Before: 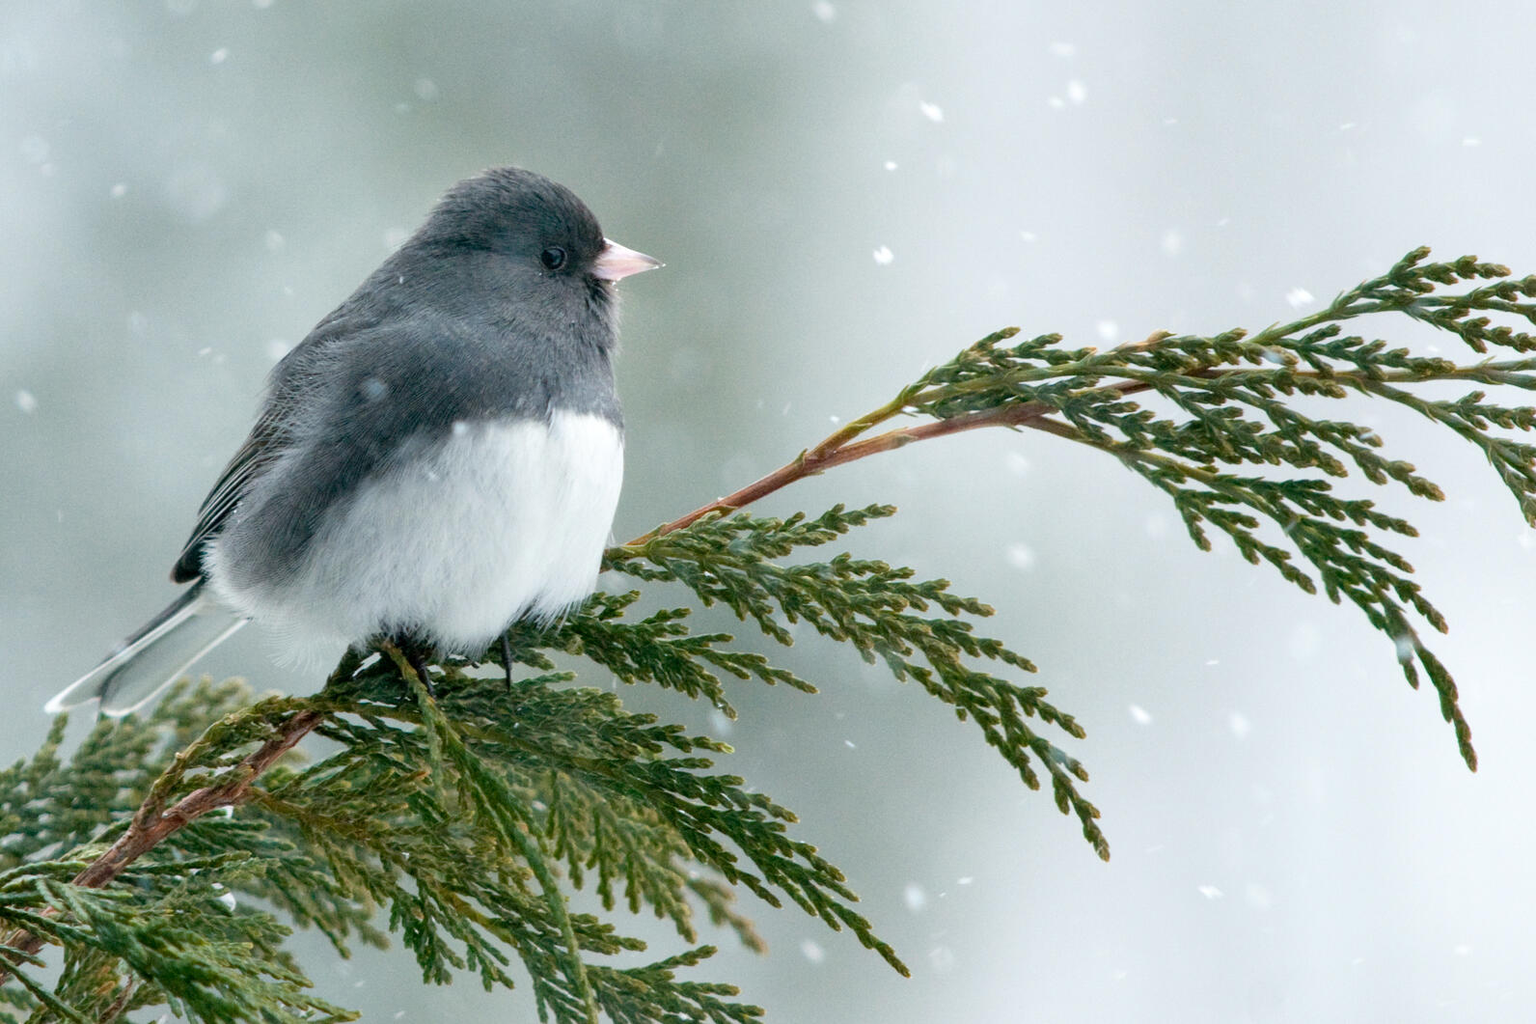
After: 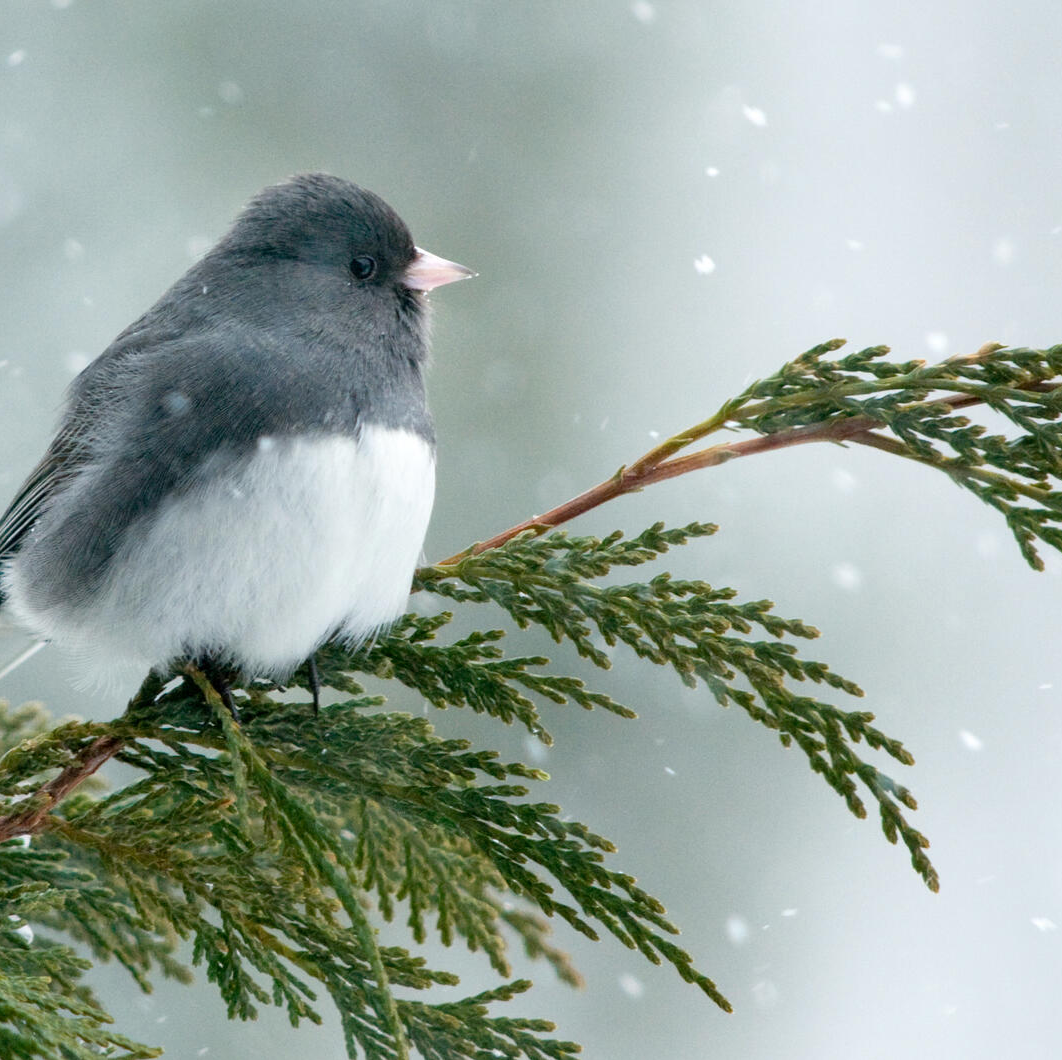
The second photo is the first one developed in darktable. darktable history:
crop and rotate: left 13.327%, right 19.961%
